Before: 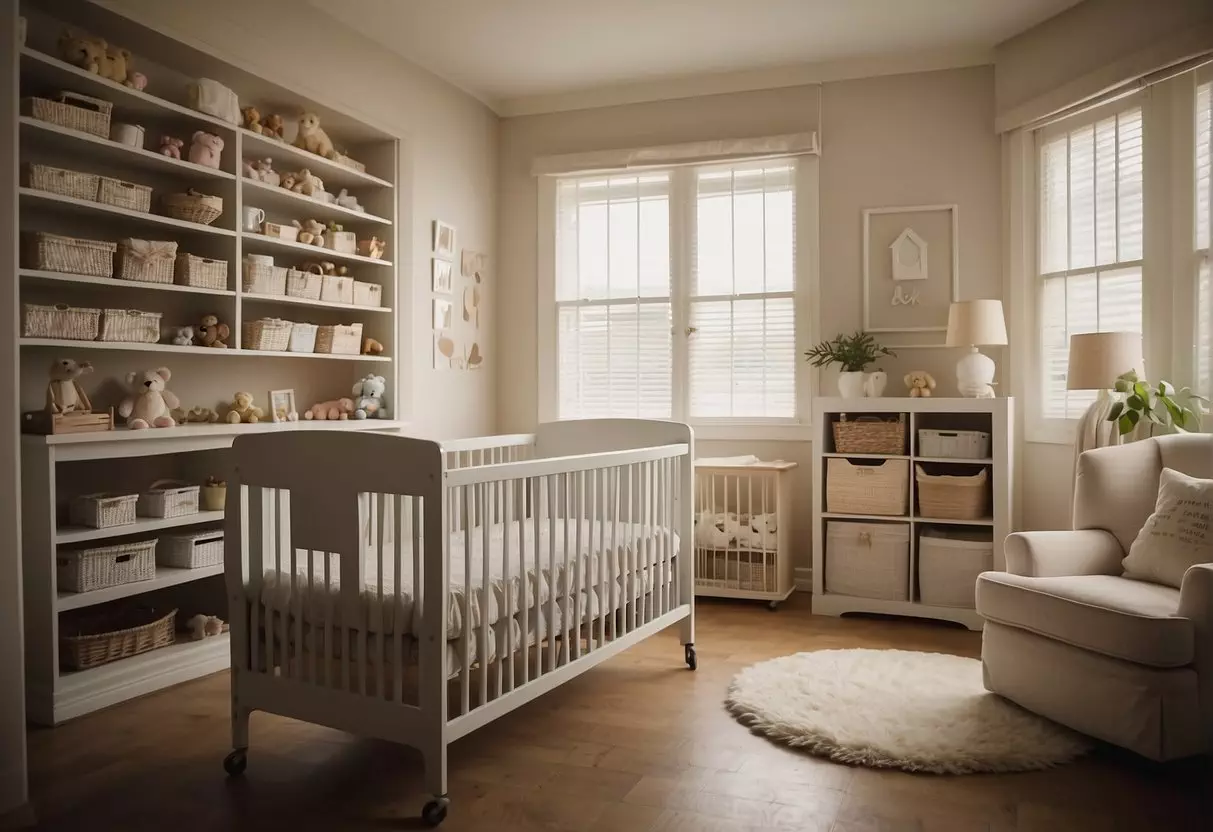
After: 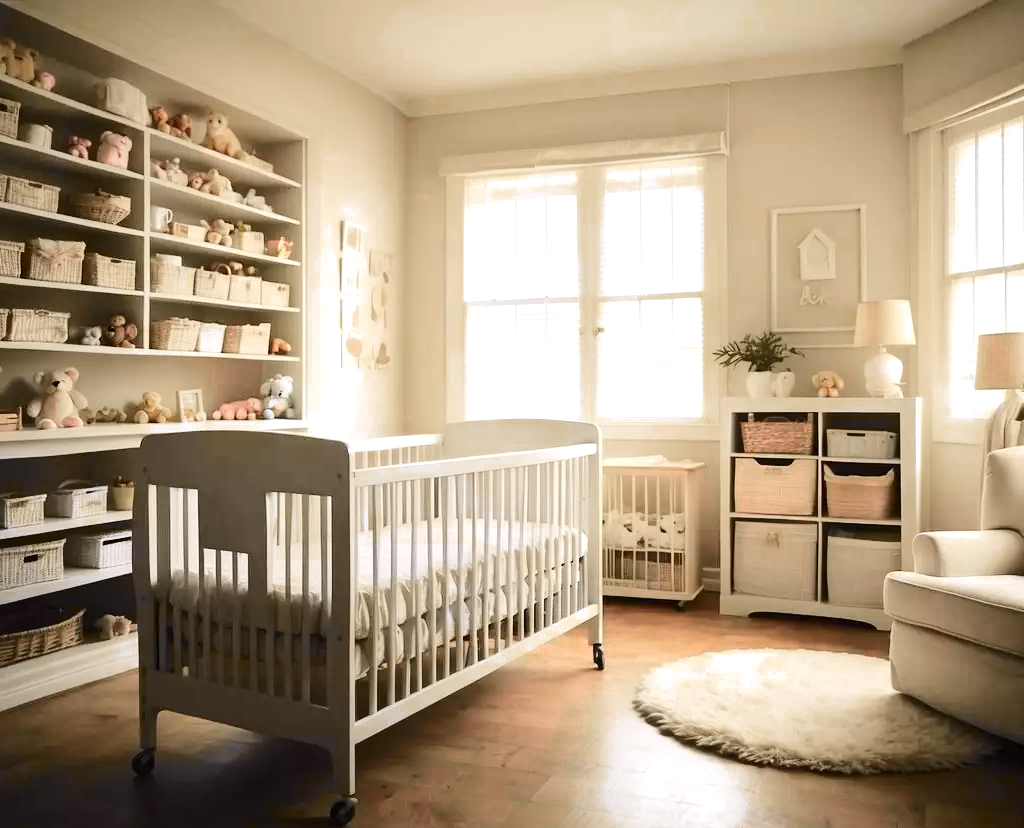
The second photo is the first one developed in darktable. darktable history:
crop: left 7.598%, right 7.873%
tone curve: curves: ch0 [(0.017, 0) (0.107, 0.071) (0.295, 0.264) (0.447, 0.507) (0.54, 0.618) (0.733, 0.791) (0.879, 0.898) (1, 0.97)]; ch1 [(0, 0) (0.393, 0.415) (0.447, 0.448) (0.485, 0.497) (0.523, 0.515) (0.544, 0.55) (0.59, 0.609) (0.686, 0.686) (1, 1)]; ch2 [(0, 0) (0.369, 0.388) (0.449, 0.431) (0.499, 0.5) (0.521, 0.505) (0.53, 0.538) (0.579, 0.601) (0.669, 0.733) (1, 1)], color space Lab, independent channels, preserve colors none
contrast brightness saturation: contrast 0.1, saturation -0.3
exposure: black level correction 0, exposure 0.9 EV, compensate exposure bias true, compensate highlight preservation false
color zones: curves: ch0 [(0, 0.553) (0.123, 0.58) (0.23, 0.419) (0.468, 0.155) (0.605, 0.132) (0.723, 0.063) (0.833, 0.172) (0.921, 0.468)]; ch1 [(0.025, 0.645) (0.229, 0.584) (0.326, 0.551) (0.537, 0.446) (0.599, 0.911) (0.708, 1) (0.805, 0.944)]; ch2 [(0.086, 0.468) (0.254, 0.464) (0.638, 0.564) (0.702, 0.592) (0.768, 0.564)]
